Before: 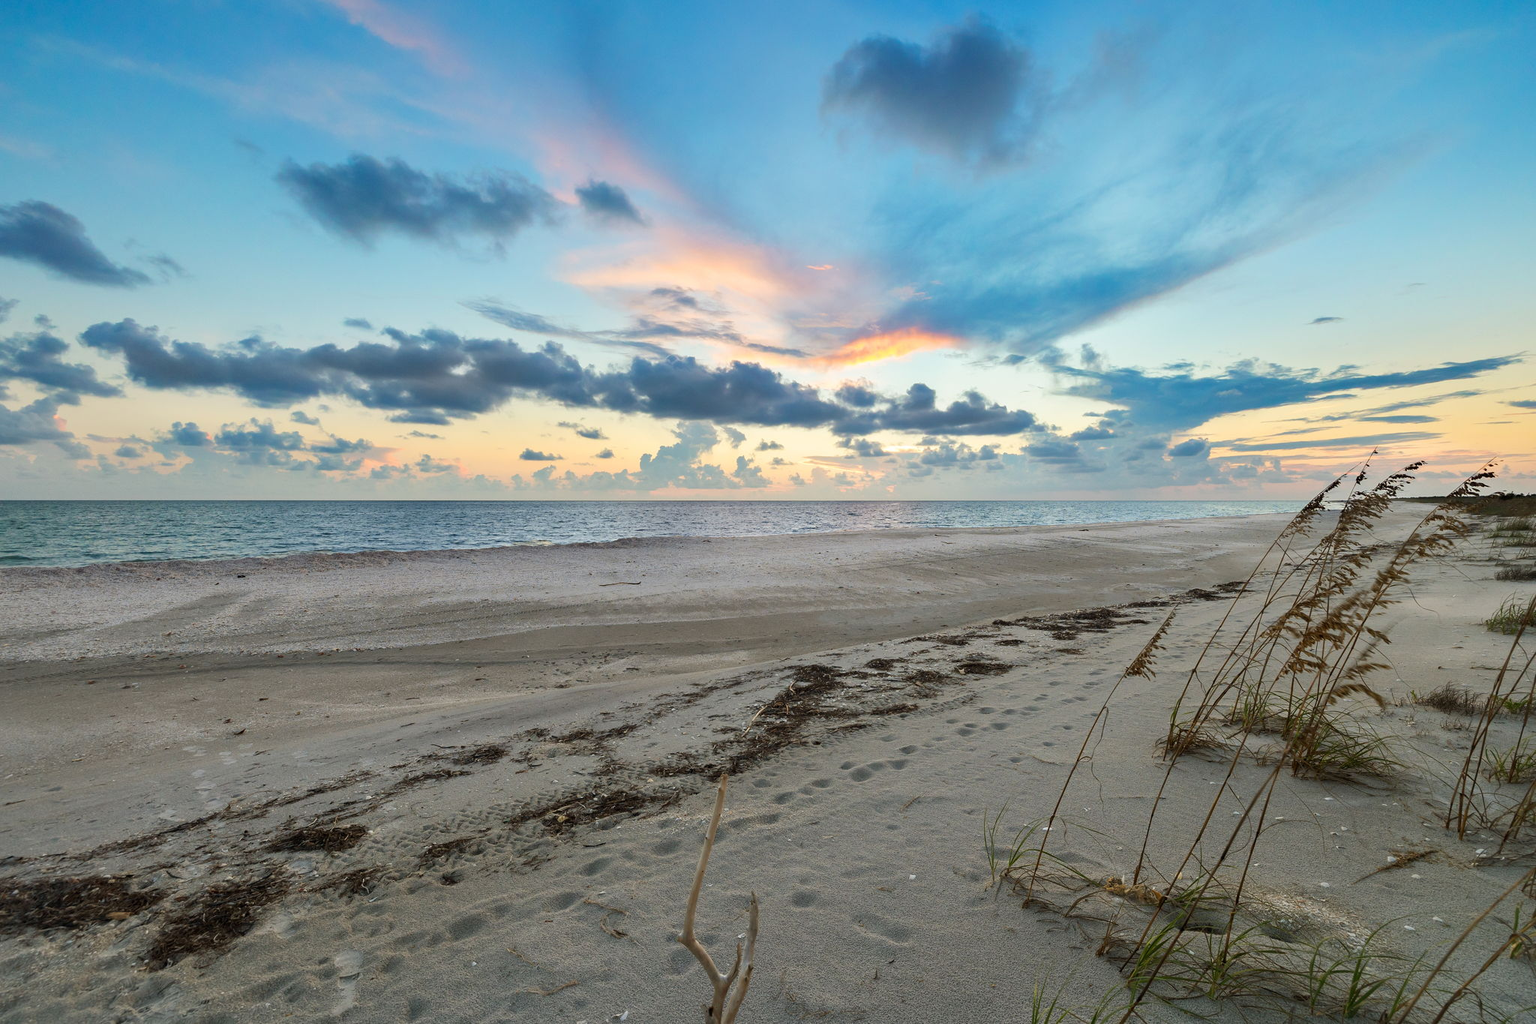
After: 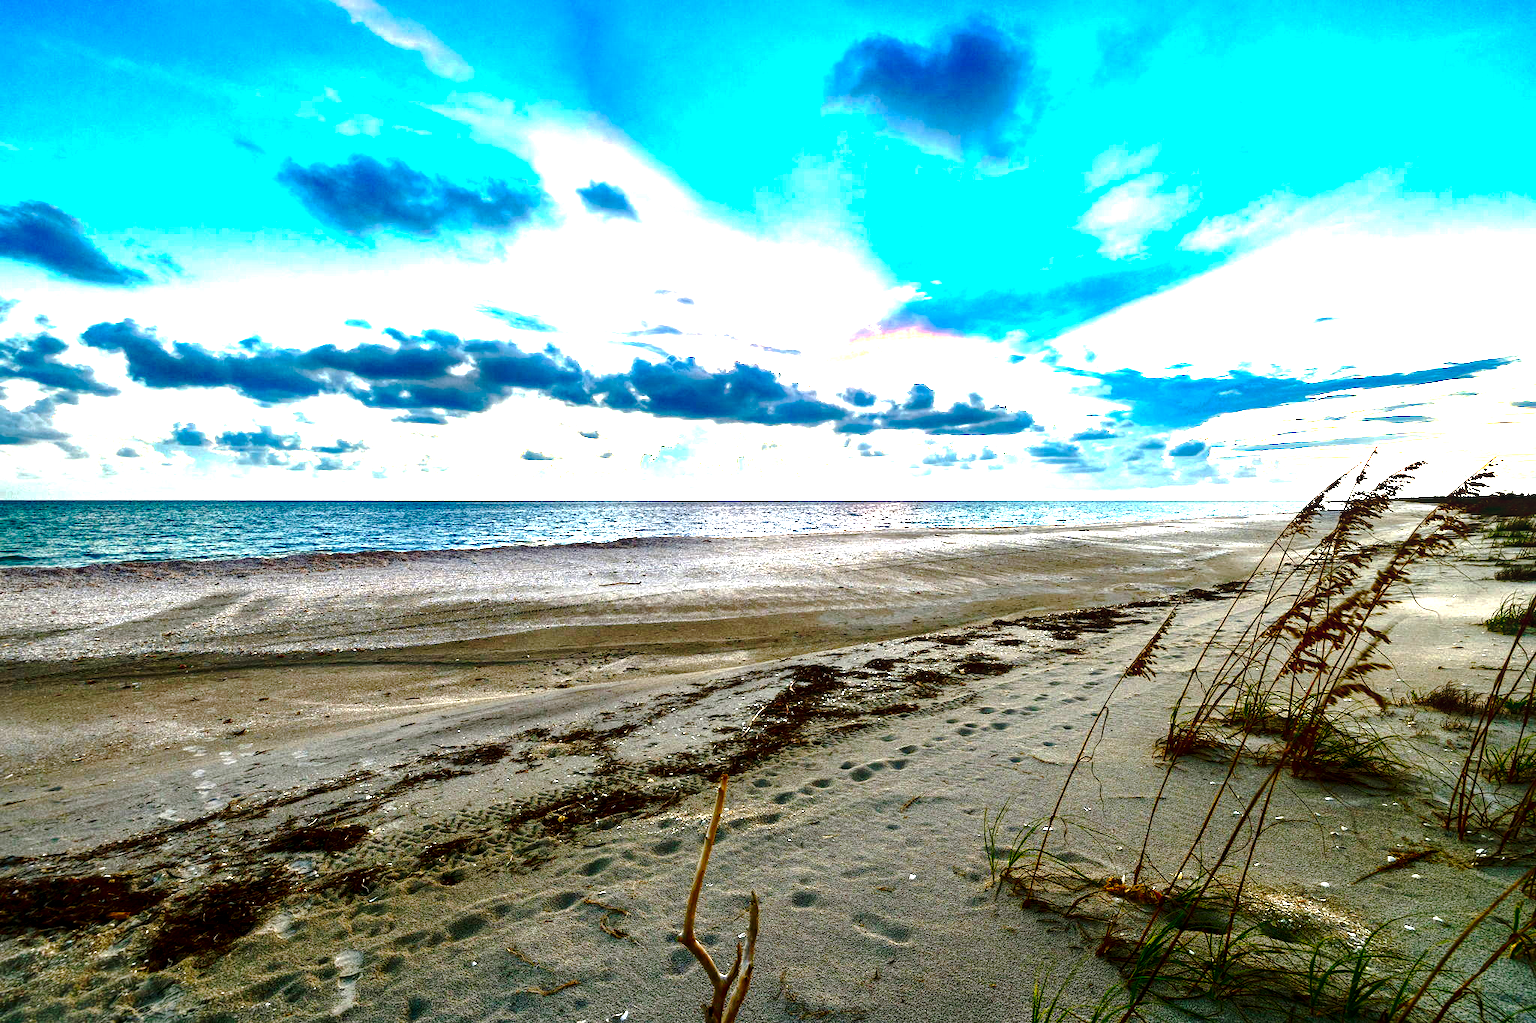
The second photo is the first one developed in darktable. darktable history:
local contrast: highlights 97%, shadows 88%, detail 160%, midtone range 0.2
contrast brightness saturation: brightness -0.989, saturation 0.984
exposure: black level correction 0, exposure 1.446 EV, compensate highlight preservation false
tone curve: curves: ch0 [(0, 0) (0.003, 0.004) (0.011, 0.01) (0.025, 0.025) (0.044, 0.042) (0.069, 0.064) (0.1, 0.093) (0.136, 0.13) (0.177, 0.182) (0.224, 0.241) (0.277, 0.322) (0.335, 0.409) (0.399, 0.482) (0.468, 0.551) (0.543, 0.606) (0.623, 0.672) (0.709, 0.73) (0.801, 0.81) (0.898, 0.885) (1, 1)], preserve colors none
